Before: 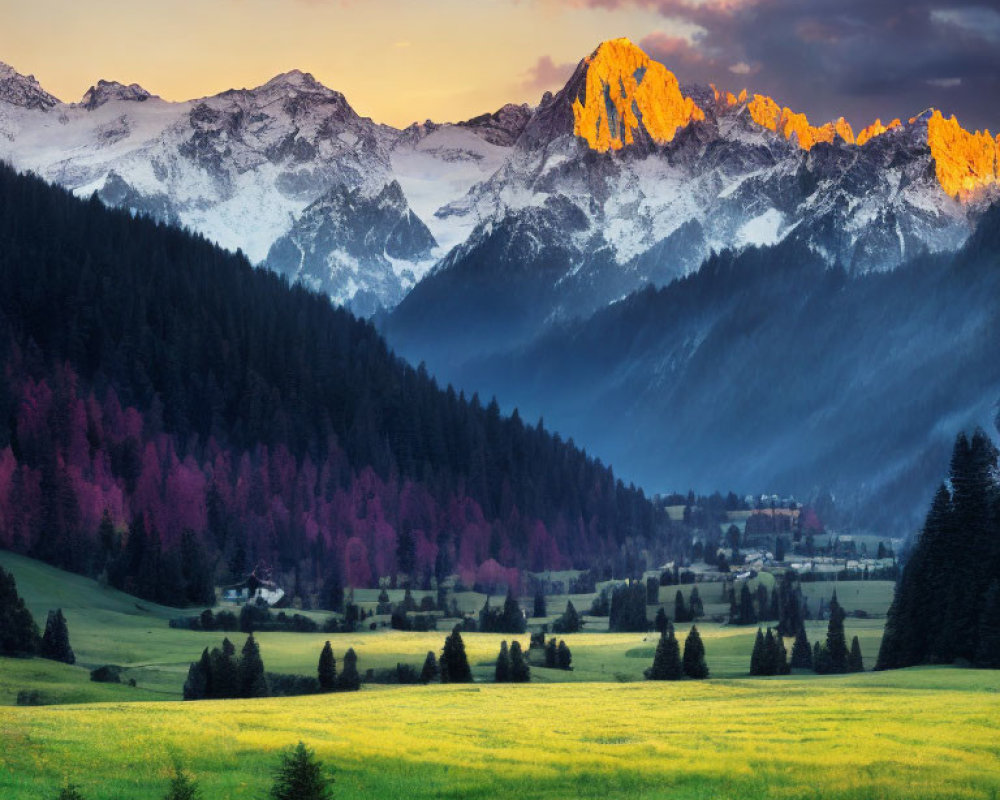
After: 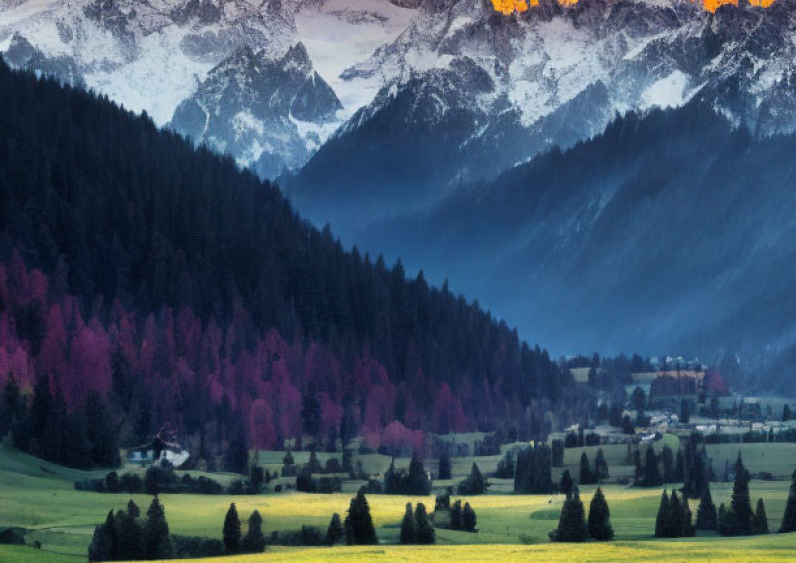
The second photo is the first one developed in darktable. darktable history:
tone equalizer: edges refinement/feathering 500, mask exposure compensation -1.57 EV, preserve details no
crop: left 9.553%, top 17.265%, right 10.811%, bottom 12.33%
